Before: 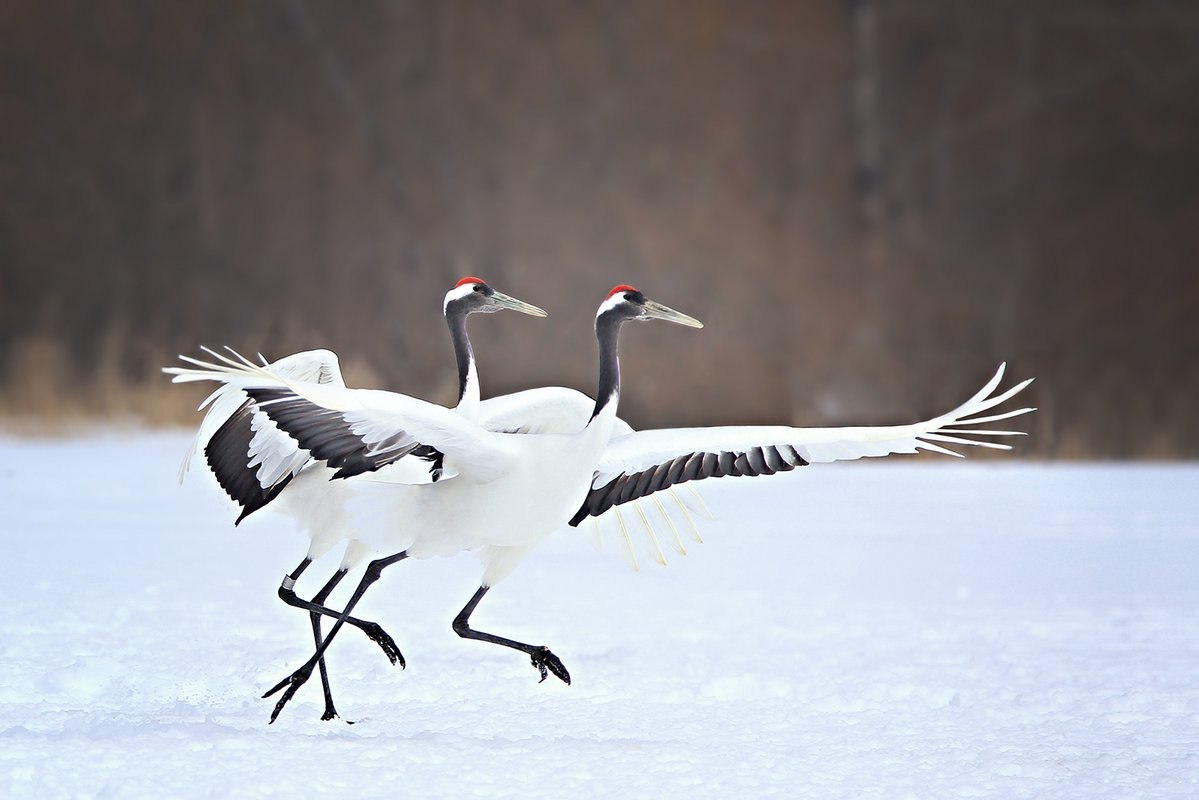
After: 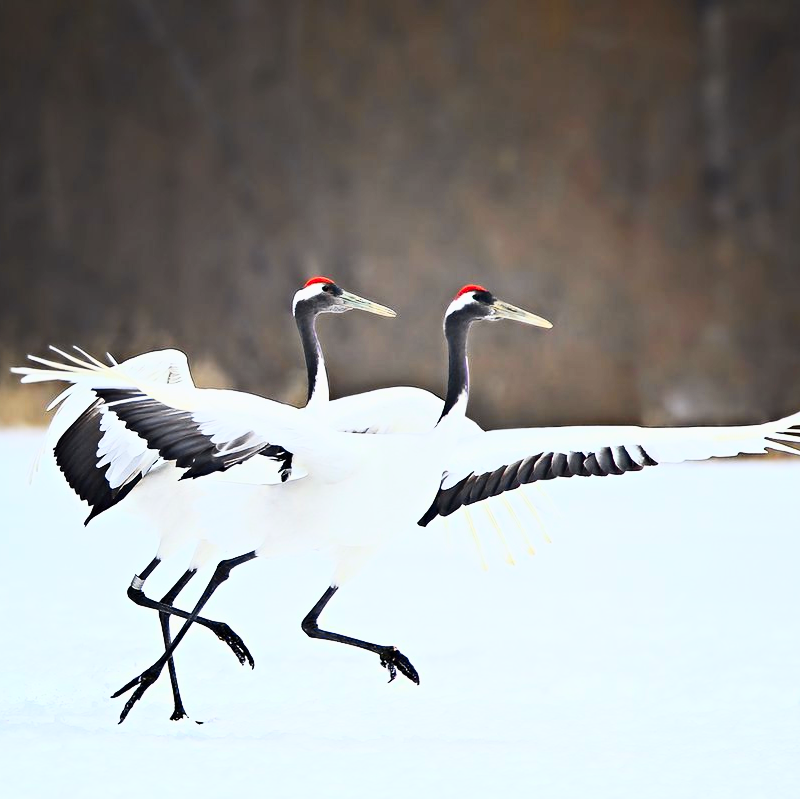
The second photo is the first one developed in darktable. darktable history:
crop and rotate: left 12.669%, right 20.528%
tone curve: curves: ch0 [(0, 0) (0.187, 0.12) (0.384, 0.363) (0.577, 0.681) (0.735, 0.881) (0.864, 0.959) (1, 0.987)]; ch1 [(0, 0) (0.402, 0.36) (0.476, 0.466) (0.501, 0.501) (0.518, 0.514) (0.564, 0.614) (0.614, 0.664) (0.741, 0.829) (1, 1)]; ch2 [(0, 0) (0.429, 0.387) (0.483, 0.481) (0.503, 0.501) (0.522, 0.533) (0.564, 0.605) (0.615, 0.697) (0.702, 0.774) (1, 0.895)], color space Lab, independent channels, preserve colors none
